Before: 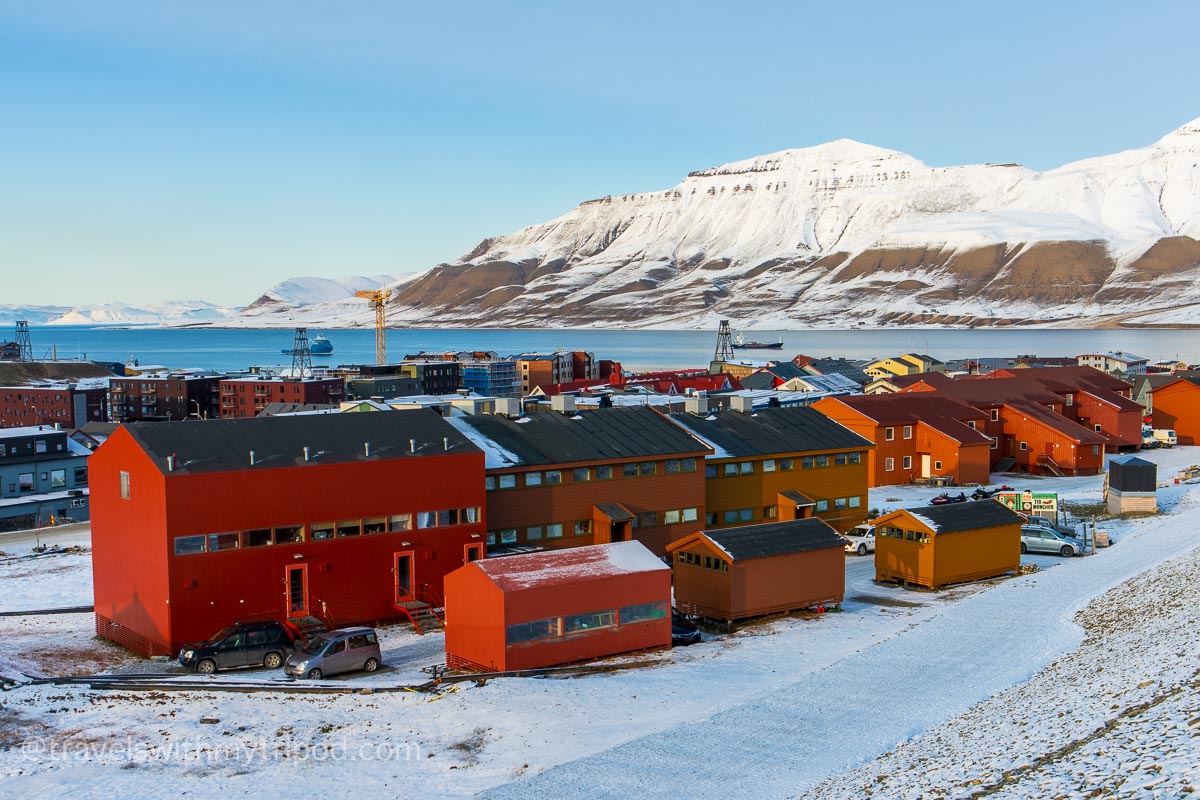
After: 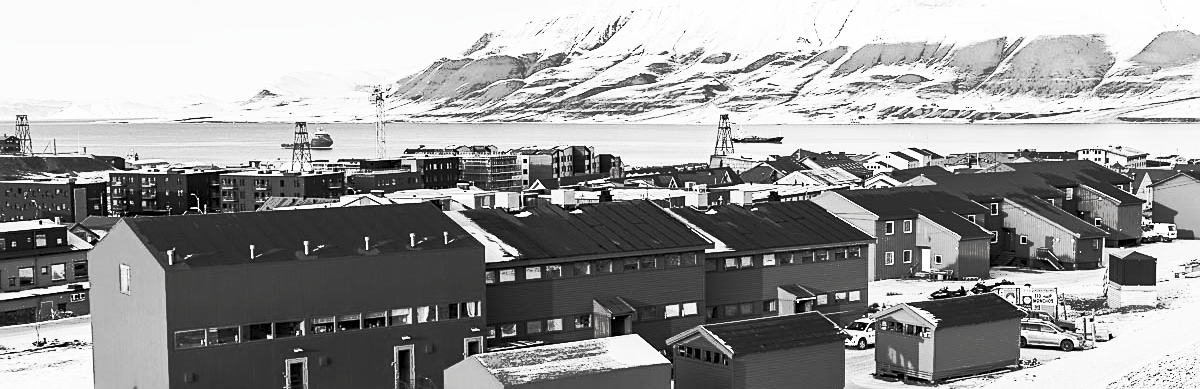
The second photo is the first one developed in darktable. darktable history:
tone curve: curves: ch0 [(0, 0) (0.003, 0.003) (0.011, 0.01) (0.025, 0.023) (0.044, 0.042) (0.069, 0.065) (0.1, 0.094) (0.136, 0.128) (0.177, 0.167) (0.224, 0.211) (0.277, 0.261) (0.335, 0.316) (0.399, 0.376) (0.468, 0.441) (0.543, 0.685) (0.623, 0.741) (0.709, 0.8) (0.801, 0.863) (0.898, 0.929) (1, 1)], preserve colors none
crop and rotate: top 25.797%, bottom 25.5%
sharpen: on, module defaults
contrast brightness saturation: contrast 0.528, brightness 0.489, saturation -0.994
